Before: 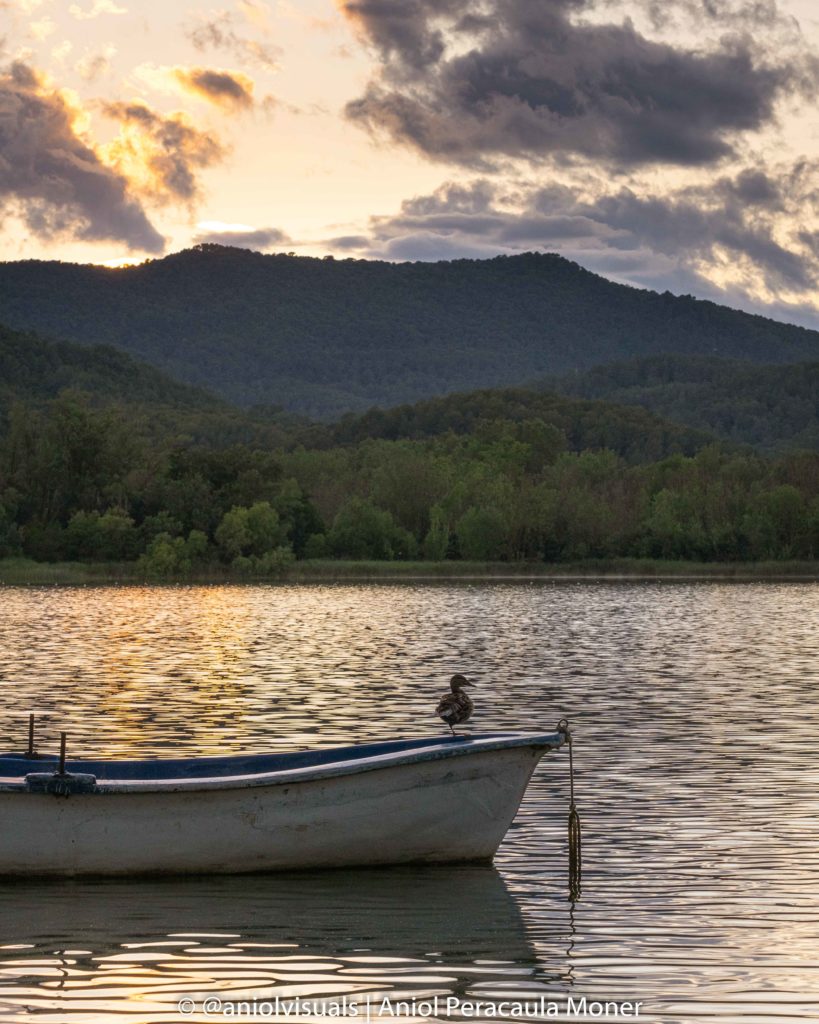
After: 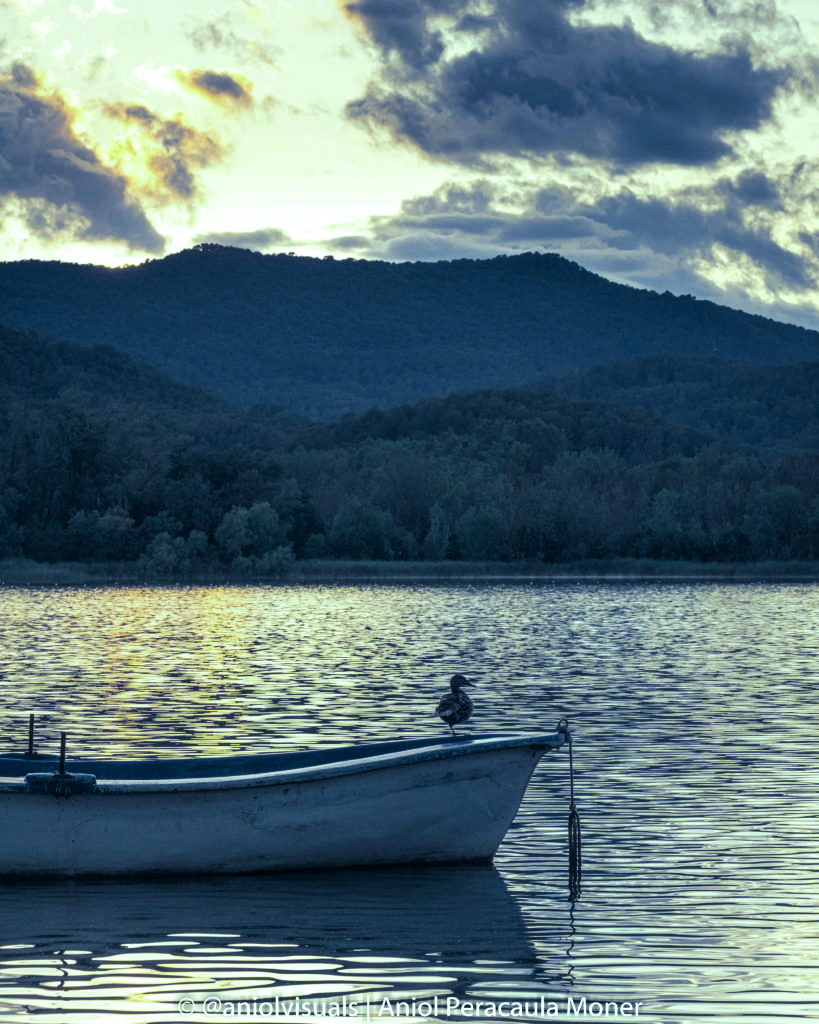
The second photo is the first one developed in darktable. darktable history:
split-toning: shadows › hue 226.8°, shadows › saturation 0.84
color balance: mode lift, gamma, gain (sRGB), lift [0.997, 0.979, 1.021, 1.011], gamma [1, 1.084, 0.916, 0.998], gain [1, 0.87, 1.13, 1.101], contrast 4.55%, contrast fulcrum 38.24%, output saturation 104.09%
